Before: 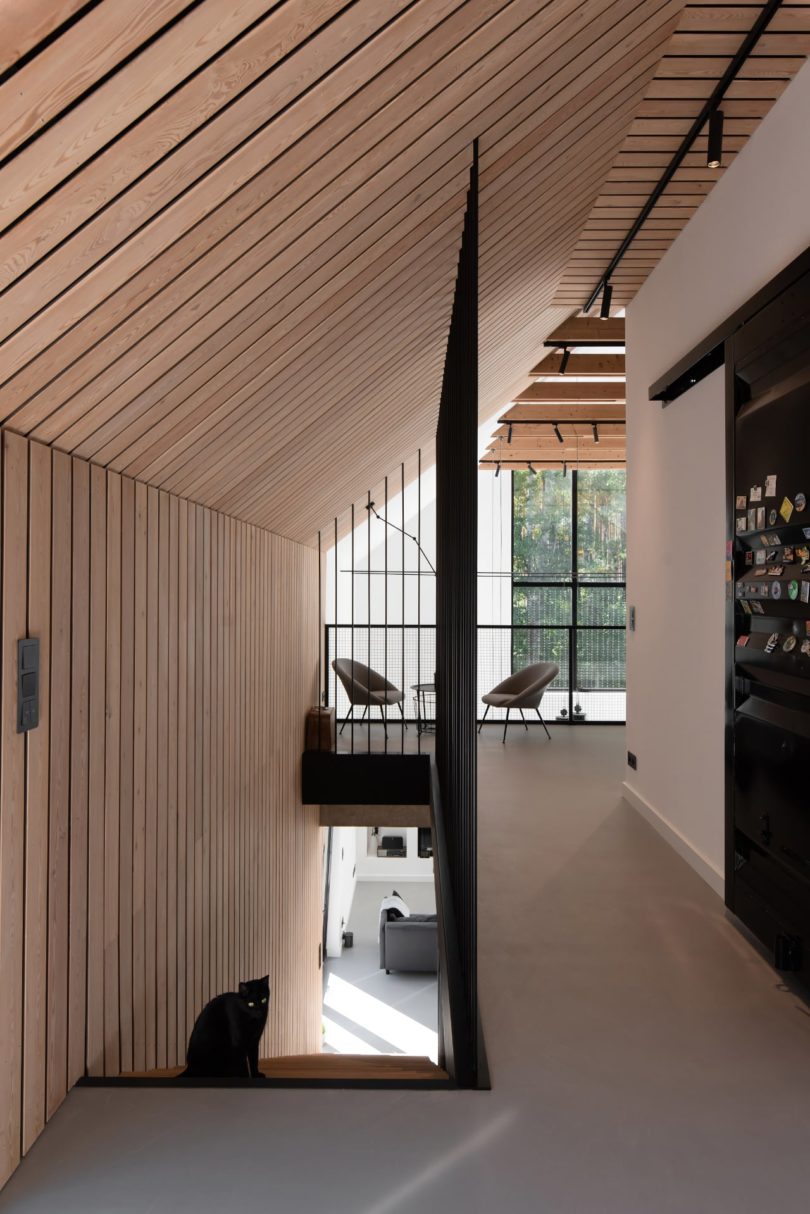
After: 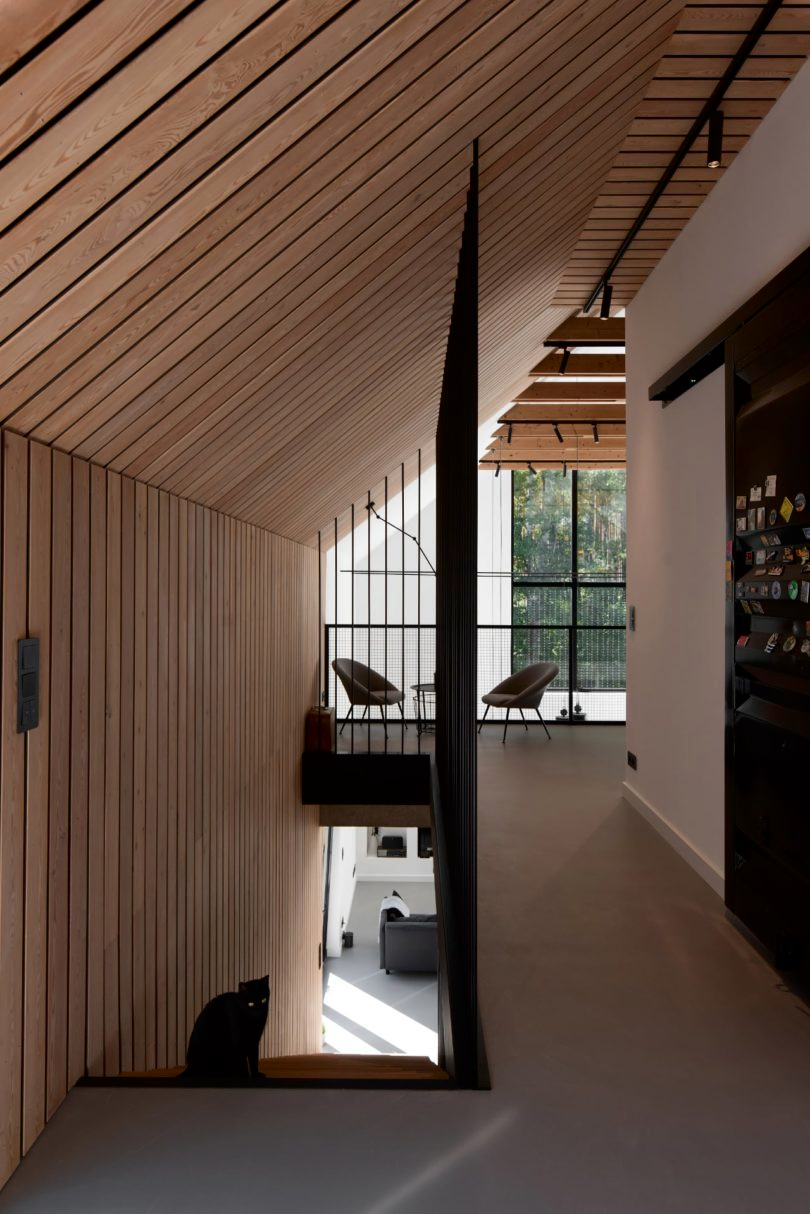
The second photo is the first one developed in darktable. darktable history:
contrast brightness saturation: brightness -0.205, saturation 0.083
